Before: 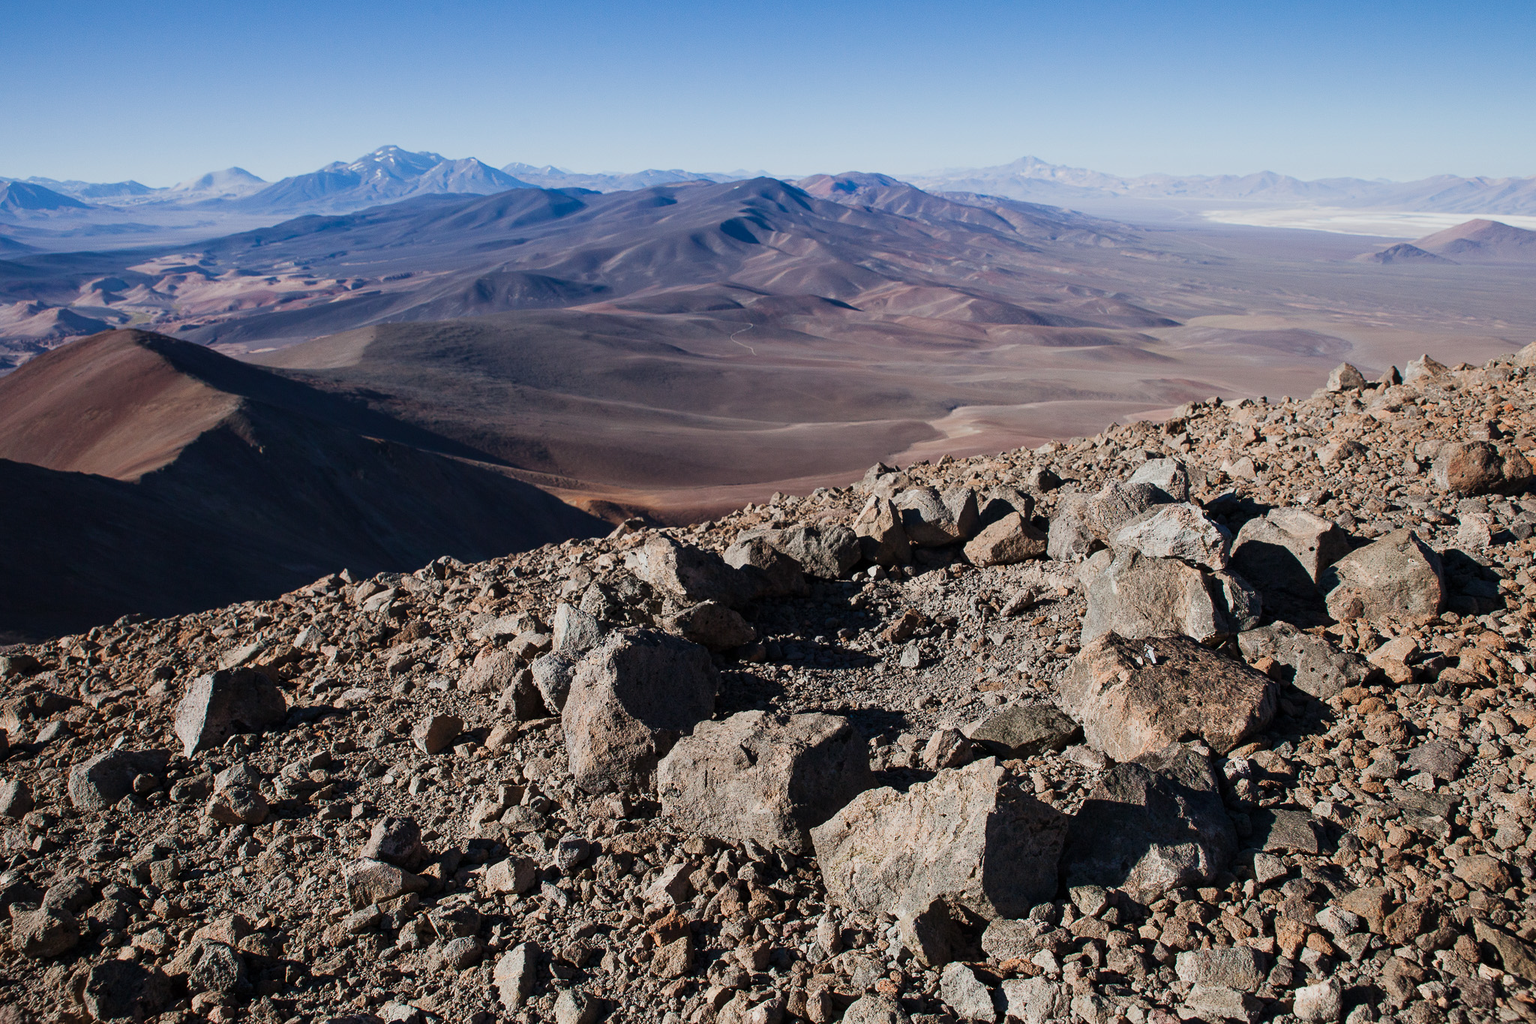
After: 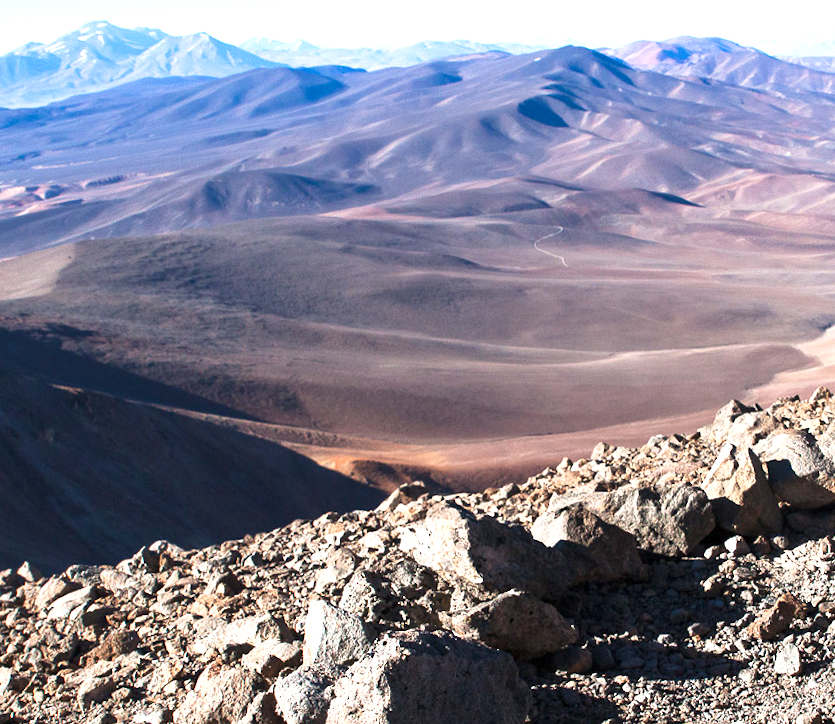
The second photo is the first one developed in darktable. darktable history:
crop: left 20.248%, top 10.86%, right 35.675%, bottom 34.321%
rotate and perspective: rotation -1.68°, lens shift (vertical) -0.146, crop left 0.049, crop right 0.912, crop top 0.032, crop bottom 0.96
tone curve: curves: ch0 [(0, 0) (0.003, 0.003) (0.011, 0.012) (0.025, 0.026) (0.044, 0.046) (0.069, 0.072) (0.1, 0.104) (0.136, 0.141) (0.177, 0.184) (0.224, 0.233) (0.277, 0.288) (0.335, 0.348) (0.399, 0.414) (0.468, 0.486) (0.543, 0.564) (0.623, 0.647) (0.709, 0.736) (0.801, 0.831) (0.898, 0.921) (1, 1)], preserve colors none
exposure: exposure 1.223 EV, compensate highlight preservation false
